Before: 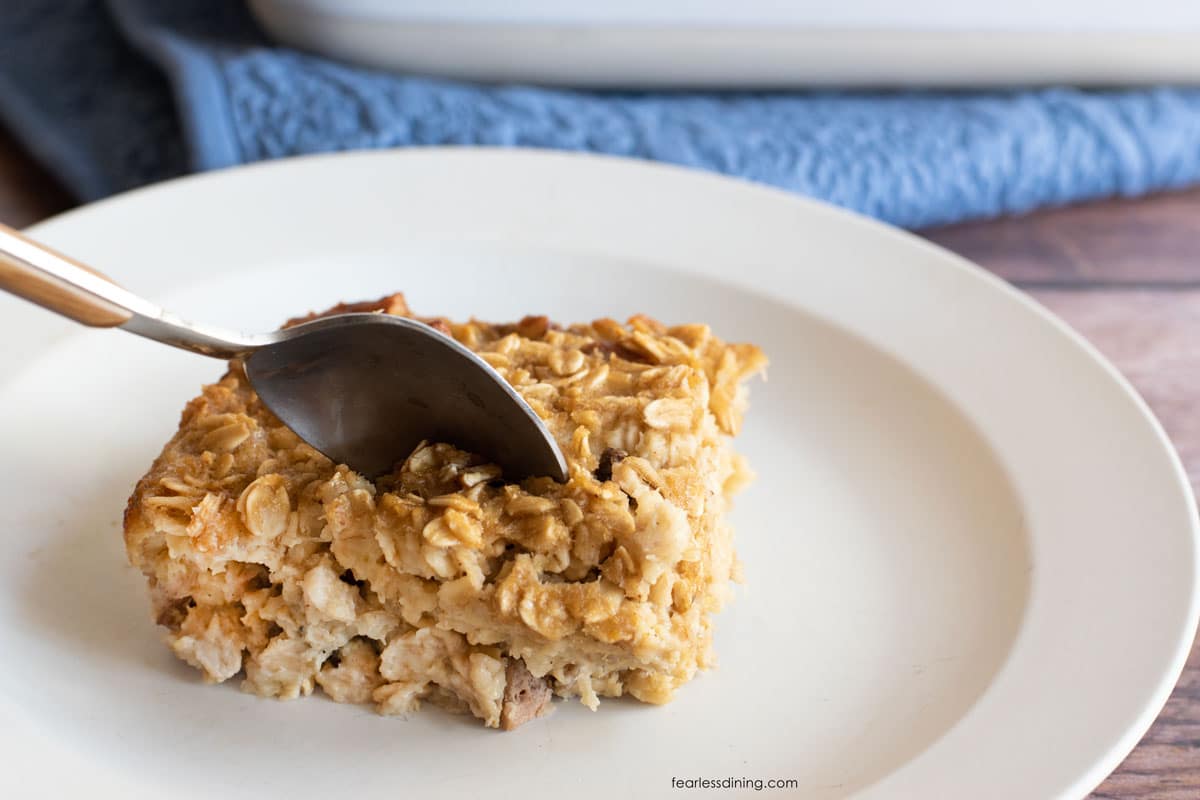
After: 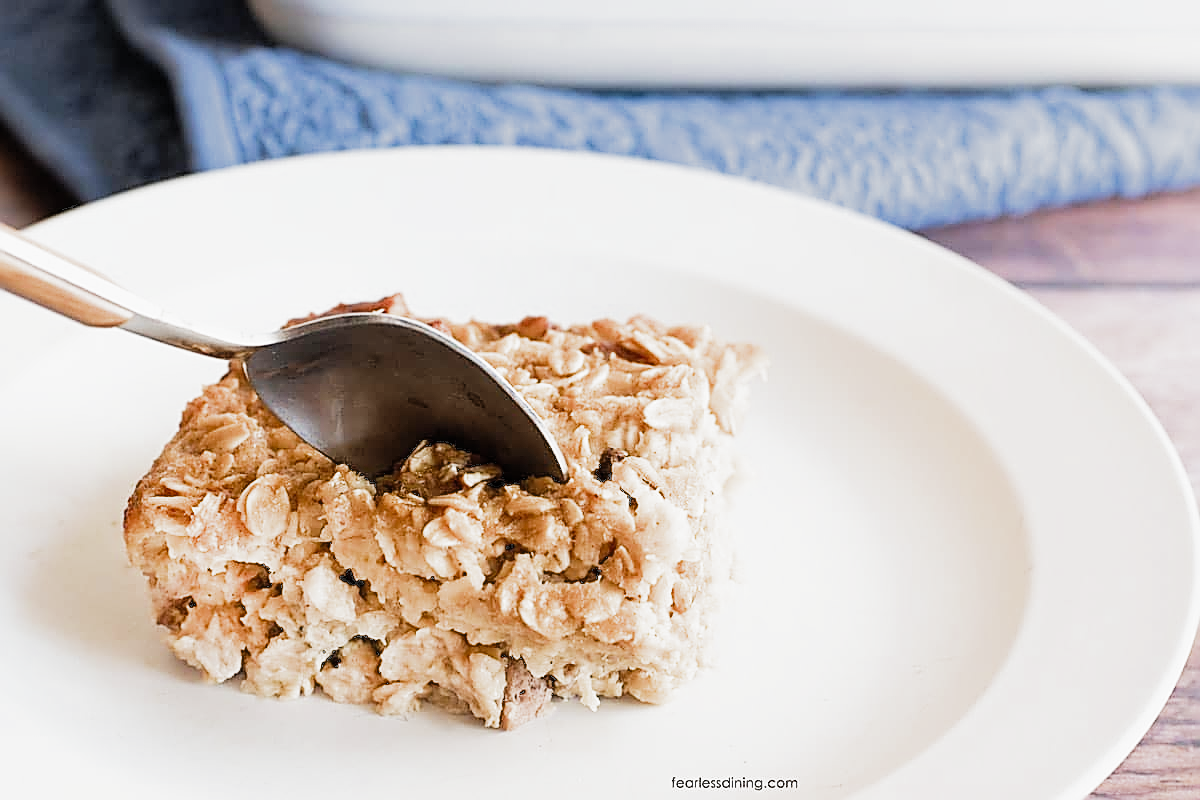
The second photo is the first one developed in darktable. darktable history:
filmic rgb: black relative exposure -8.12 EV, white relative exposure 3.77 EV, hardness 4.44, add noise in highlights 0.002, preserve chrominance max RGB, color science v3 (2019), use custom middle-gray values true, contrast in highlights soft
tone curve: curves: ch0 [(0, 0) (0.051, 0.047) (0.102, 0.099) (0.232, 0.249) (0.462, 0.501) (0.698, 0.761) (0.908, 0.946) (1, 1)]; ch1 [(0, 0) (0.339, 0.298) (0.402, 0.363) (0.453, 0.413) (0.485, 0.469) (0.494, 0.493) (0.504, 0.501) (0.525, 0.533) (0.563, 0.591) (0.597, 0.631) (1, 1)]; ch2 [(0, 0) (0.48, 0.48) (0.504, 0.5) (0.539, 0.554) (0.59, 0.628) (0.642, 0.682) (0.824, 0.815) (1, 1)], preserve colors none
exposure: black level correction 0, exposure 0.889 EV, compensate exposure bias true, compensate highlight preservation false
sharpen: radius 1.712, amount 1.307
